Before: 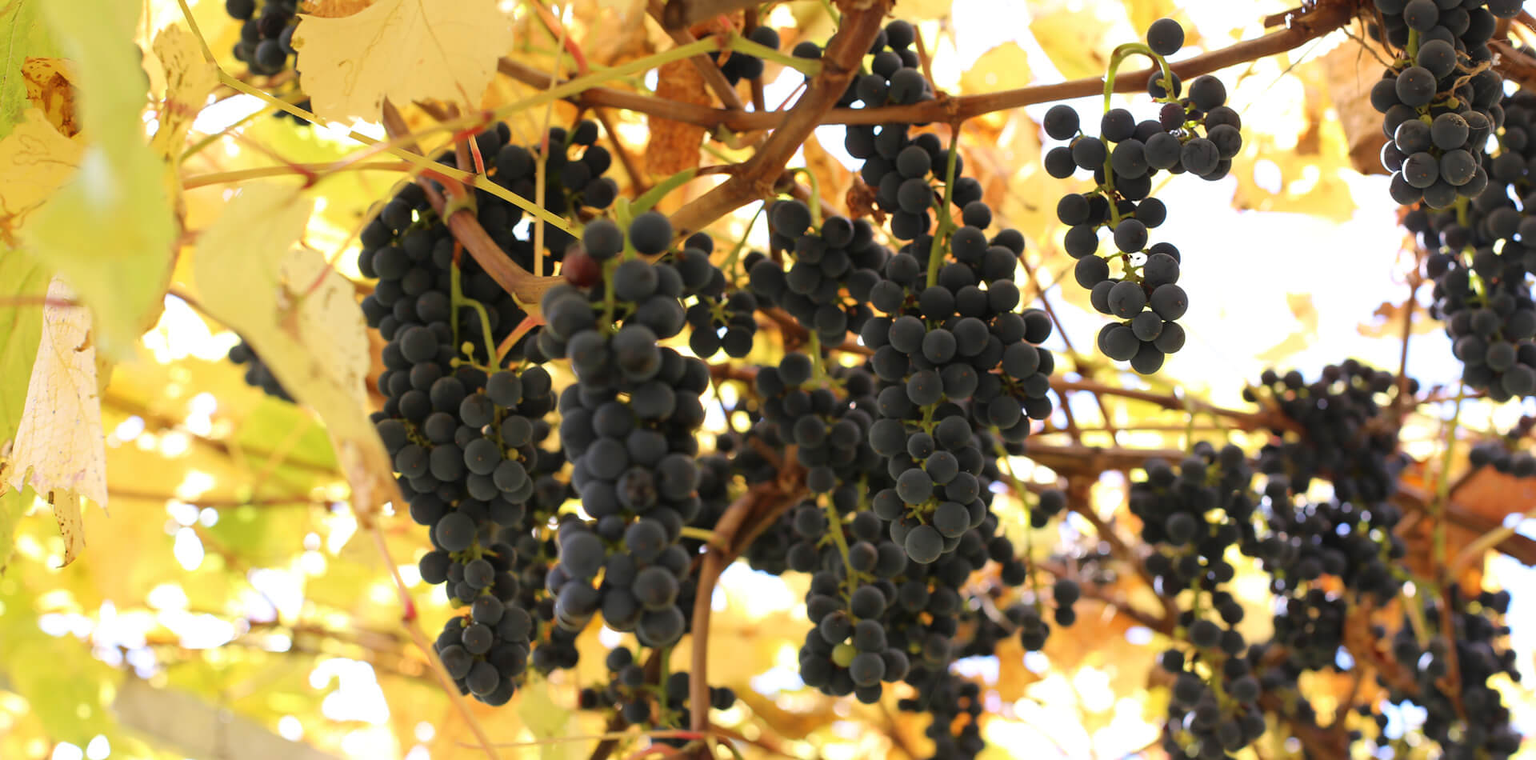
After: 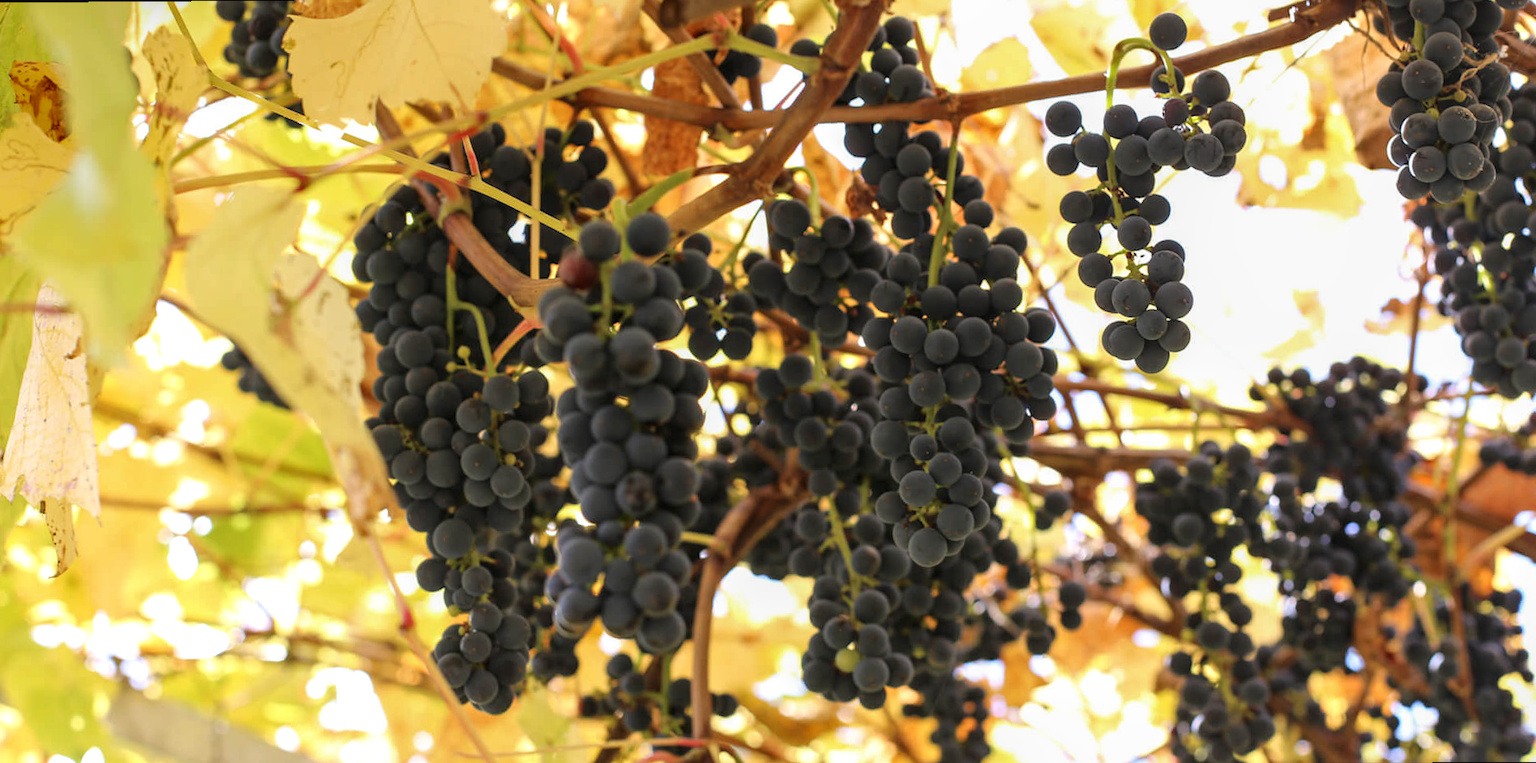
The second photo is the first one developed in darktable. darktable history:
rotate and perspective: rotation -0.45°, automatic cropping original format, crop left 0.008, crop right 0.992, crop top 0.012, crop bottom 0.988
local contrast: on, module defaults
